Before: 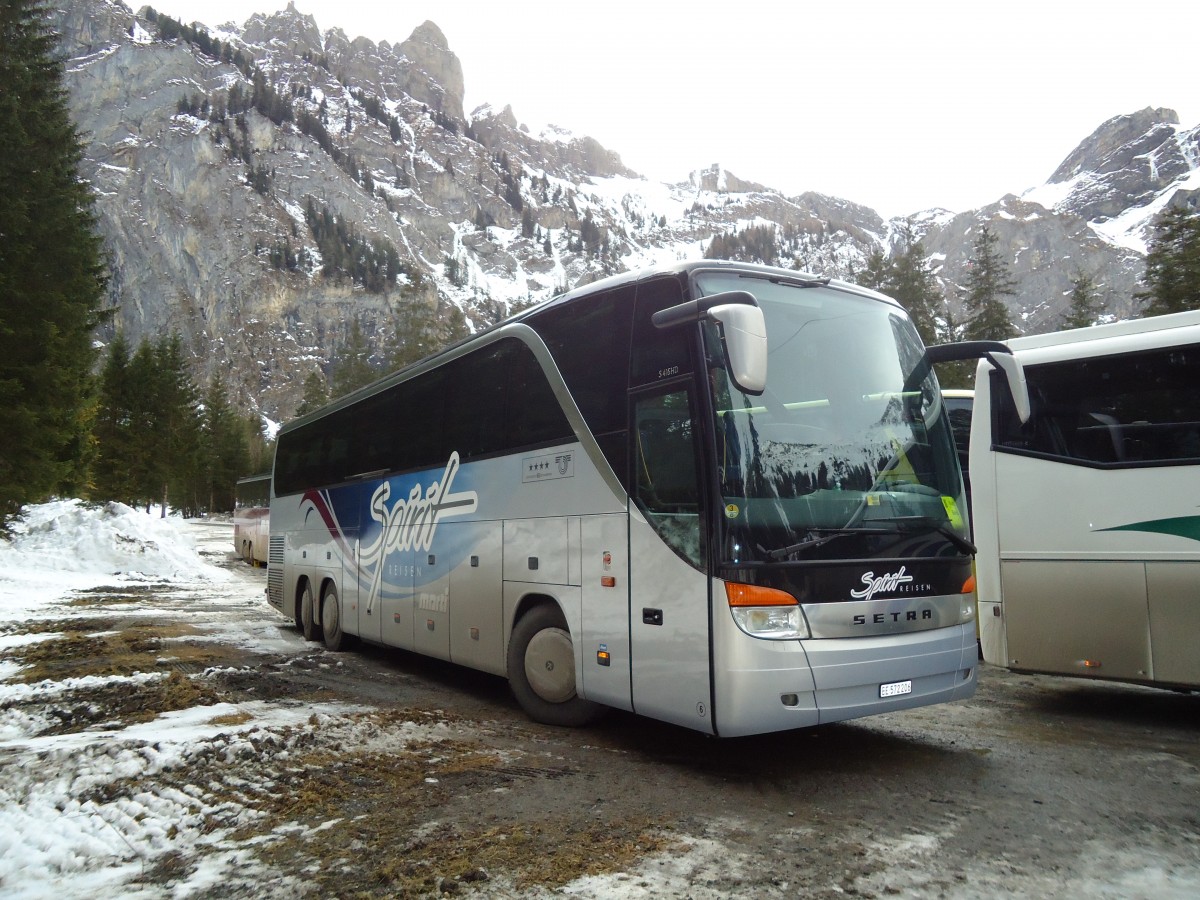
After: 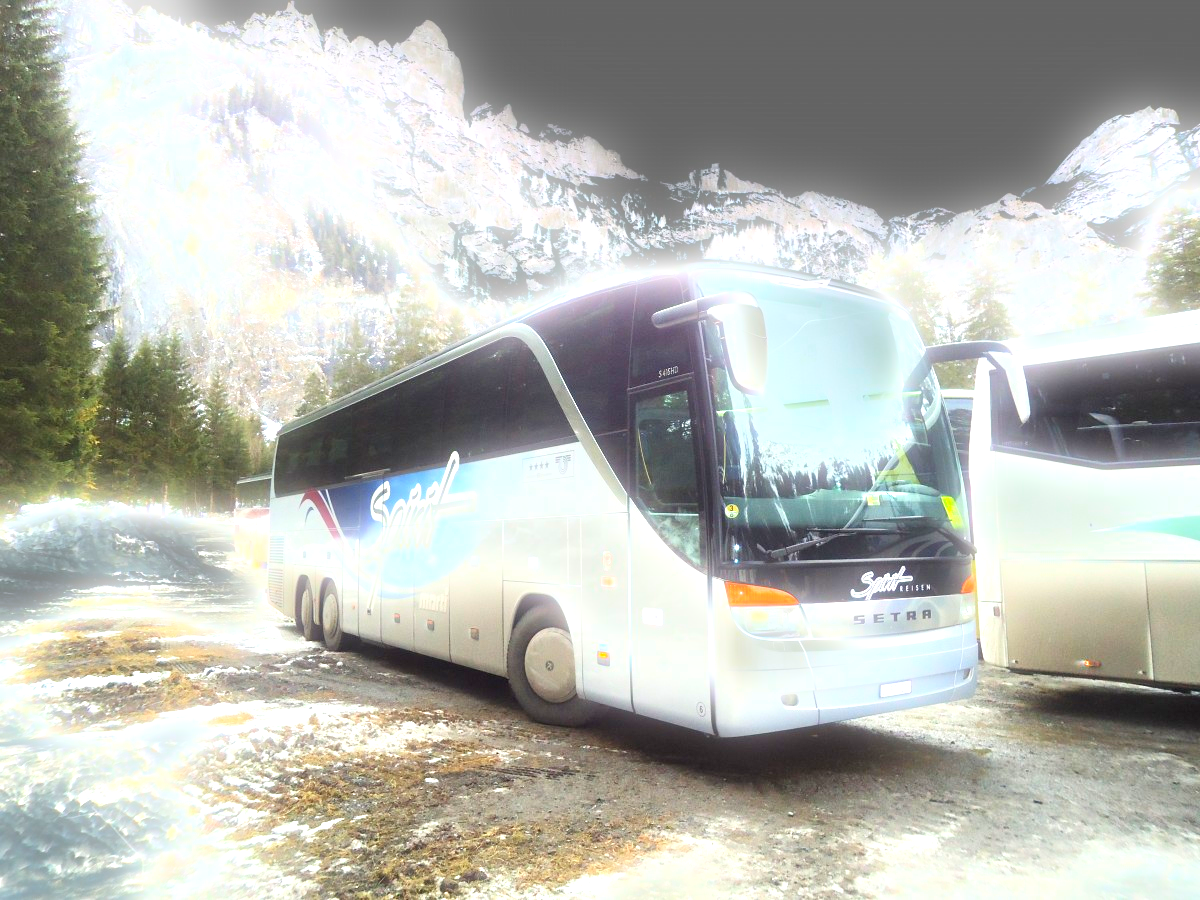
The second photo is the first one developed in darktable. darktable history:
exposure: black level correction 0, exposure 1.975 EV, compensate exposure bias true, compensate highlight preservation false
bloom: size 5%, threshold 95%, strength 15%
